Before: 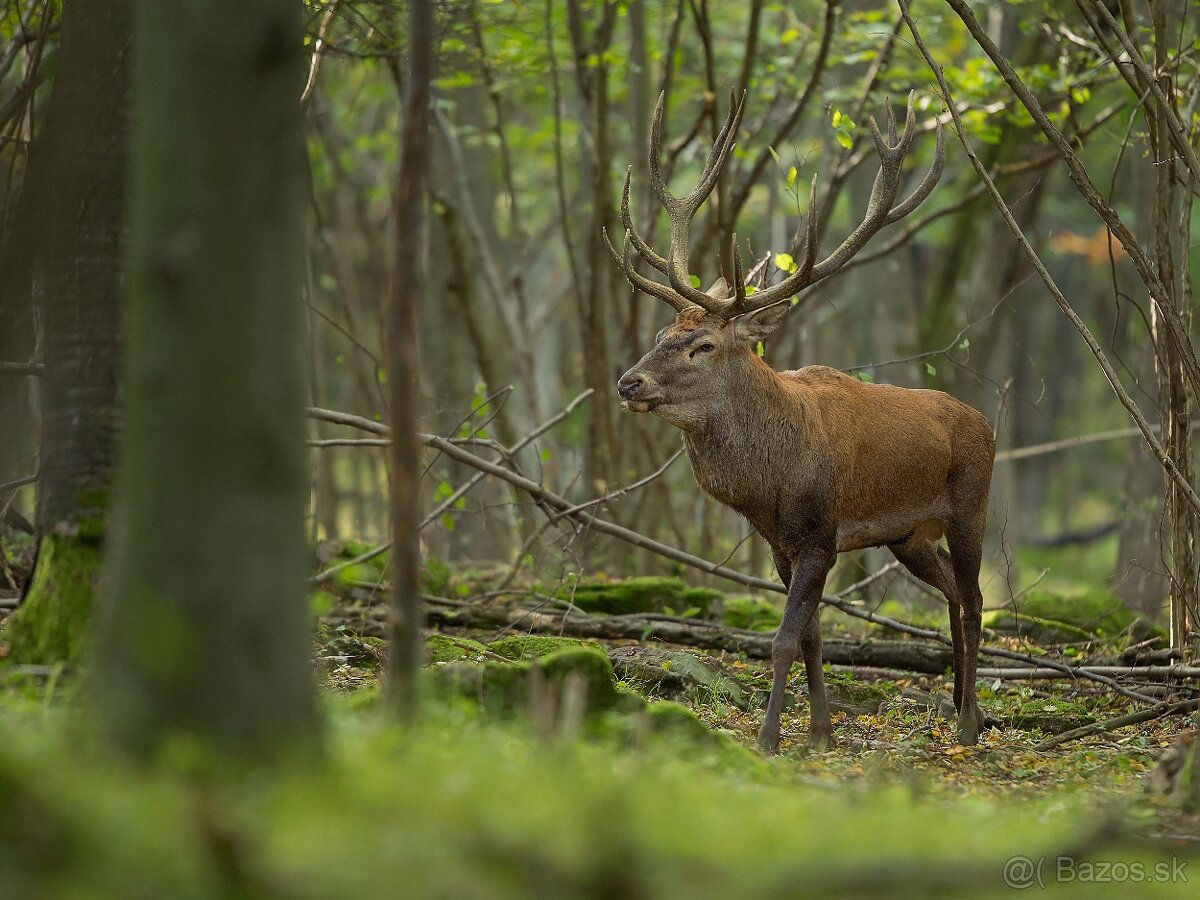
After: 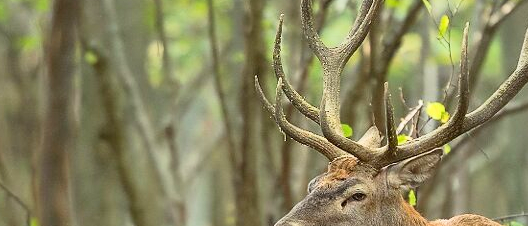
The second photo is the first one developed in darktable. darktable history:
exposure: black level correction 0, exposure 0.499 EV, compensate highlight preservation false
base curve: curves: ch0 [(0, 0) (0.088, 0.125) (0.176, 0.251) (0.354, 0.501) (0.613, 0.749) (1, 0.877)]
crop: left 29.079%, top 16.823%, right 26.848%, bottom 58.03%
